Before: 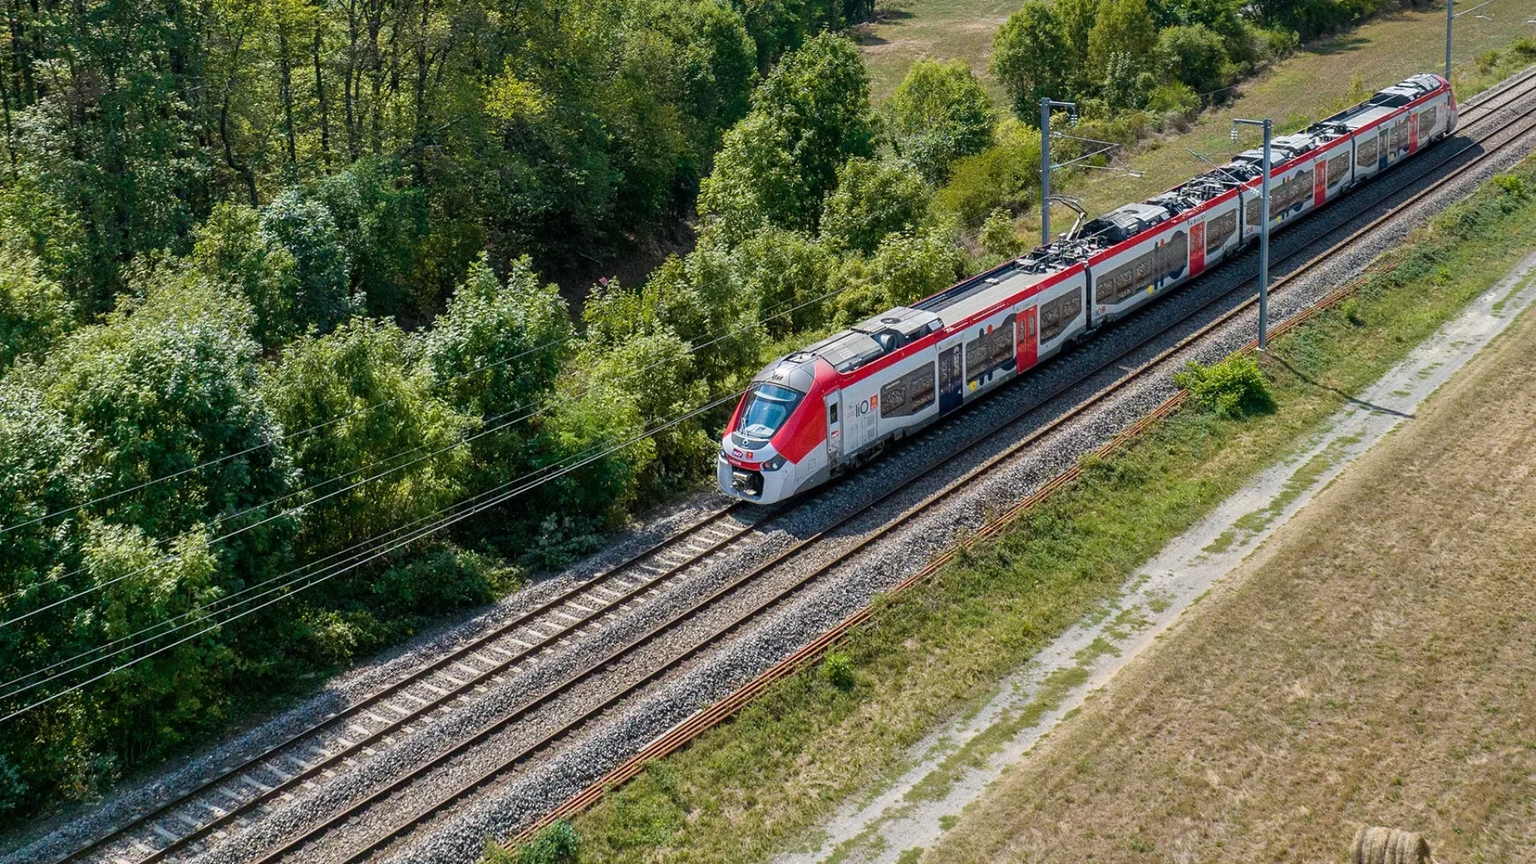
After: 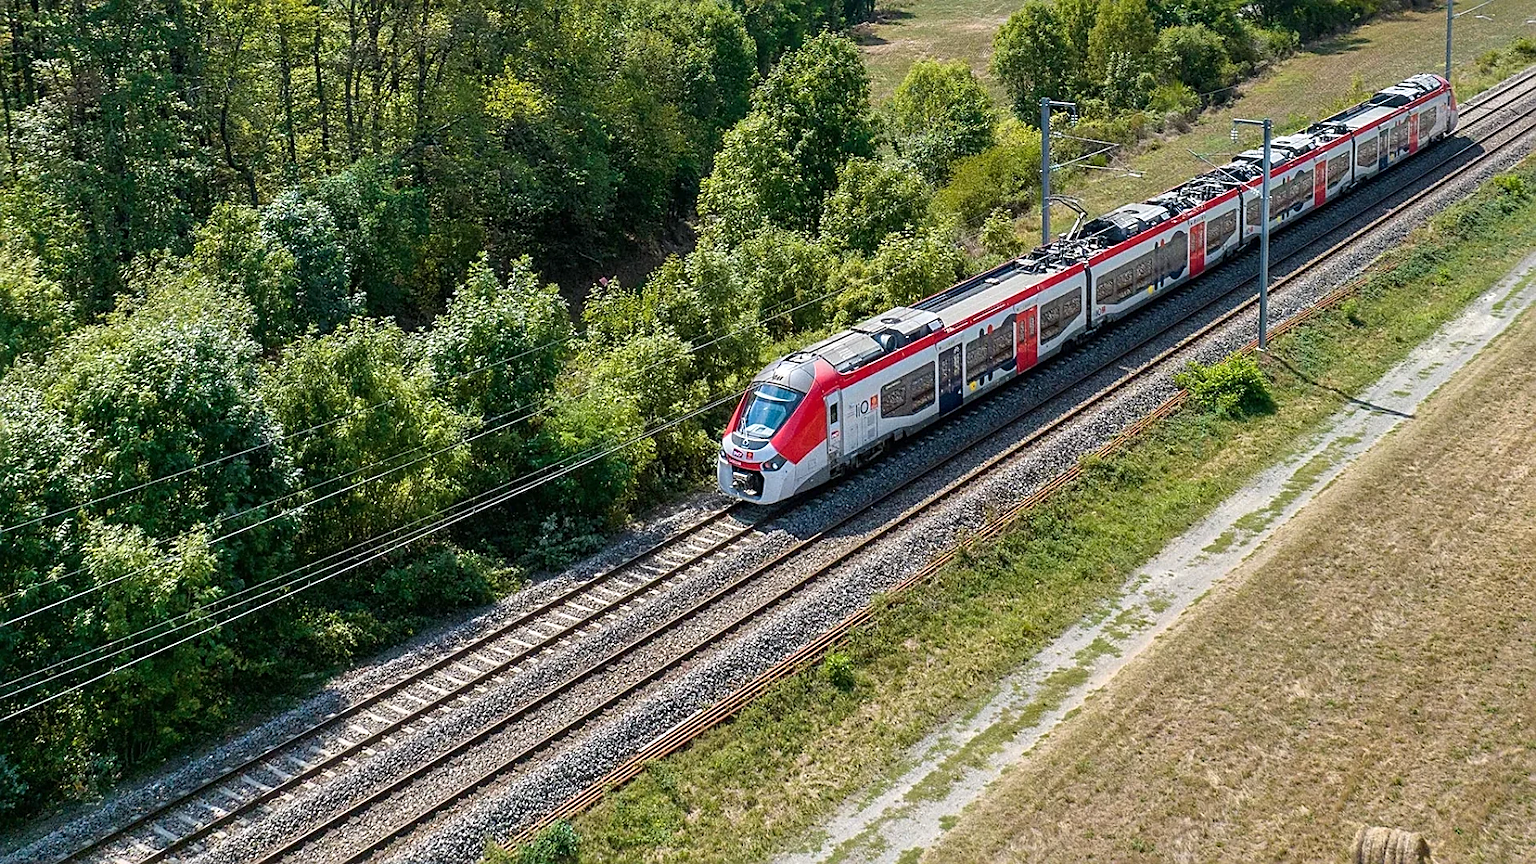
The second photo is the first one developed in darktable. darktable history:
exposure: exposure 0.227 EV, compensate highlight preservation false
sharpen: amount 0.595
